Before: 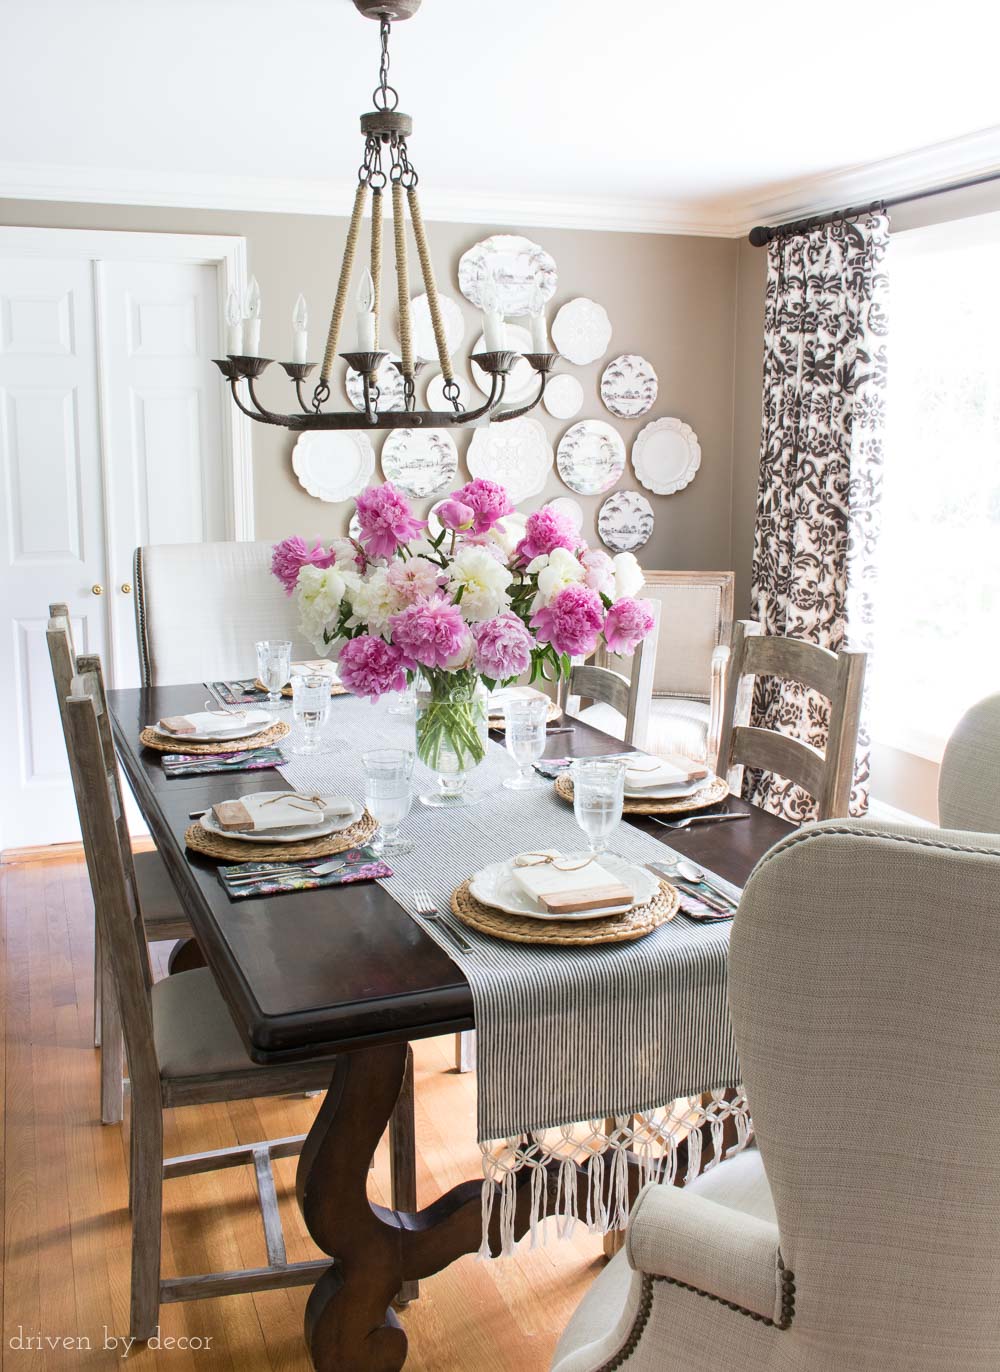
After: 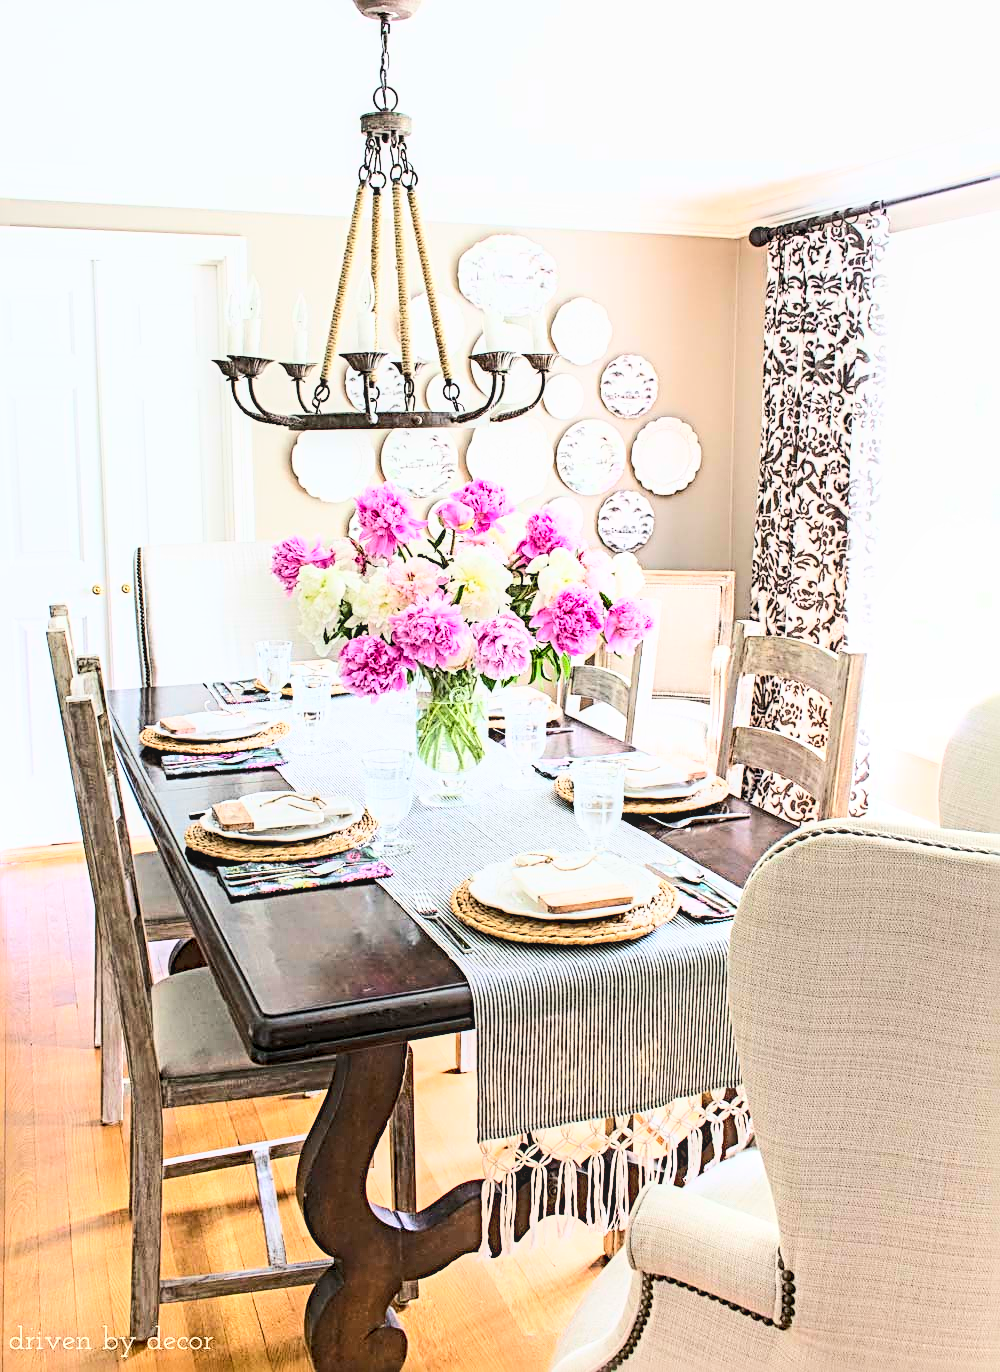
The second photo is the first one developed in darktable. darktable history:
local contrast: on, module defaults
contrast brightness saturation: contrast 0.2, brightness 0.16, saturation 0.22
sharpen: radius 3.69, amount 0.928
base curve: curves: ch0 [(0, 0) (0.025, 0.046) (0.112, 0.277) (0.467, 0.74) (0.814, 0.929) (1, 0.942)]
